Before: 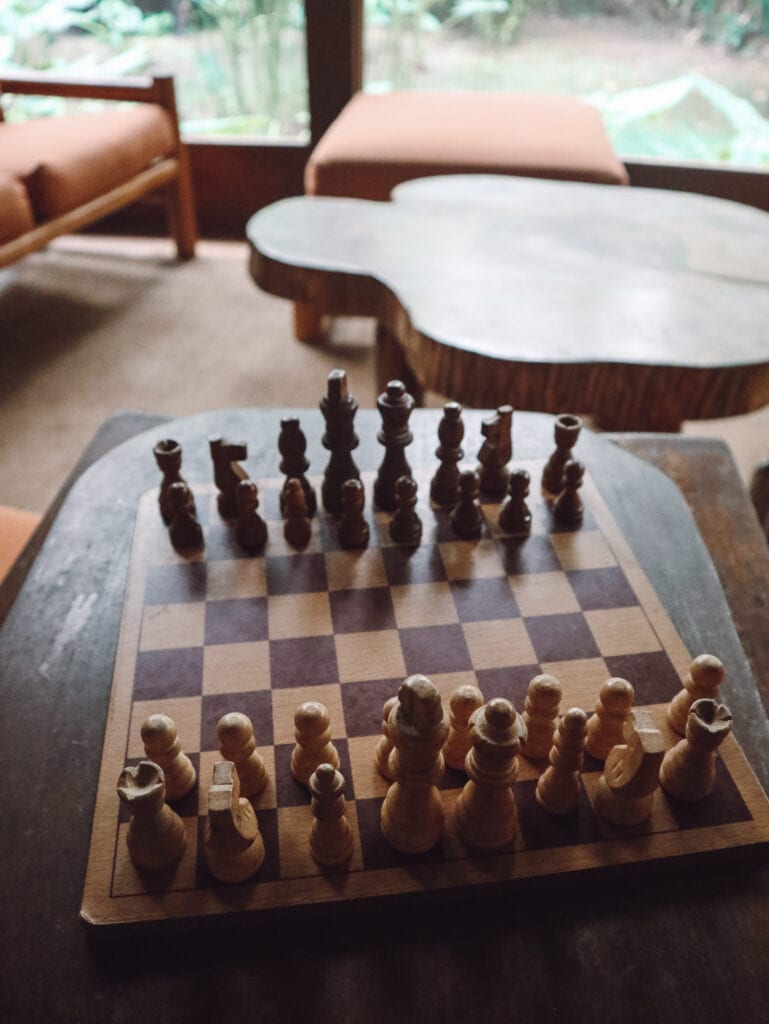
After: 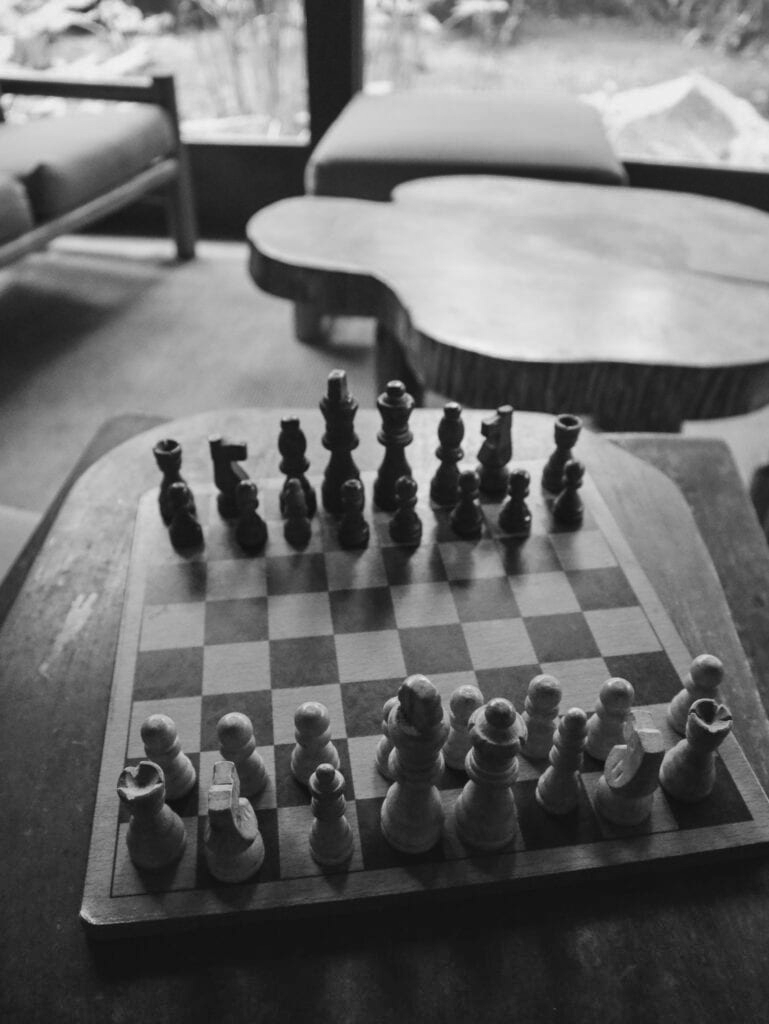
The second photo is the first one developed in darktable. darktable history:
shadows and highlights: white point adjustment -3.64, highlights -63.34, highlights color adjustment 42%, soften with gaussian
contrast brightness saturation: saturation -1
